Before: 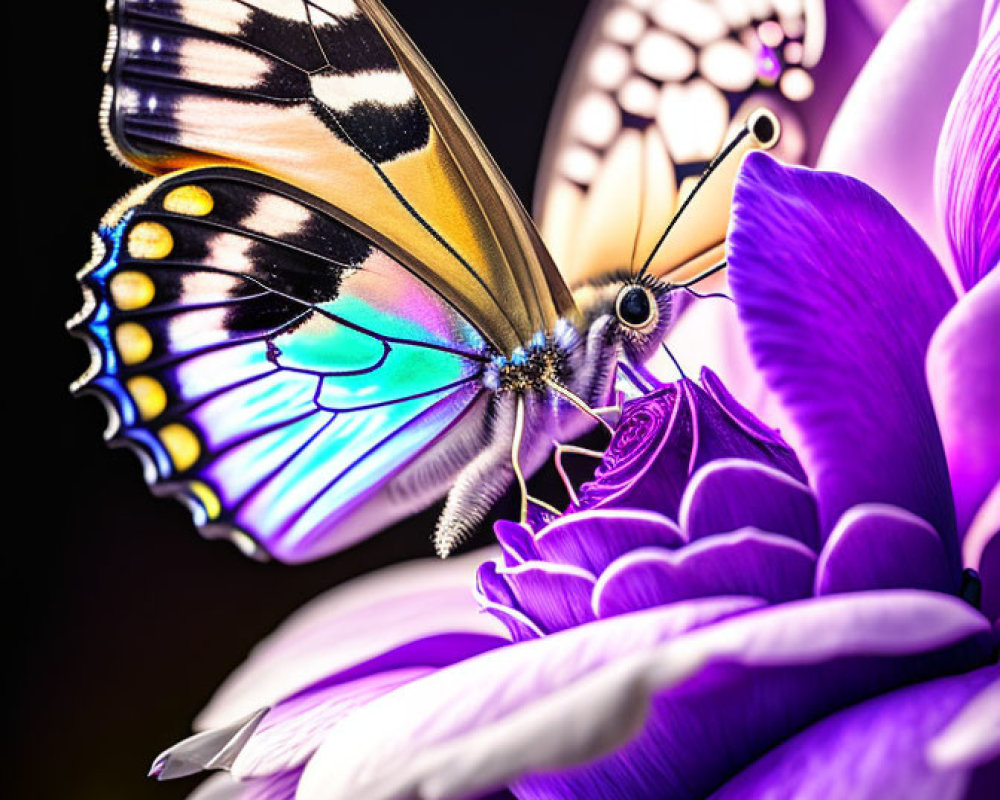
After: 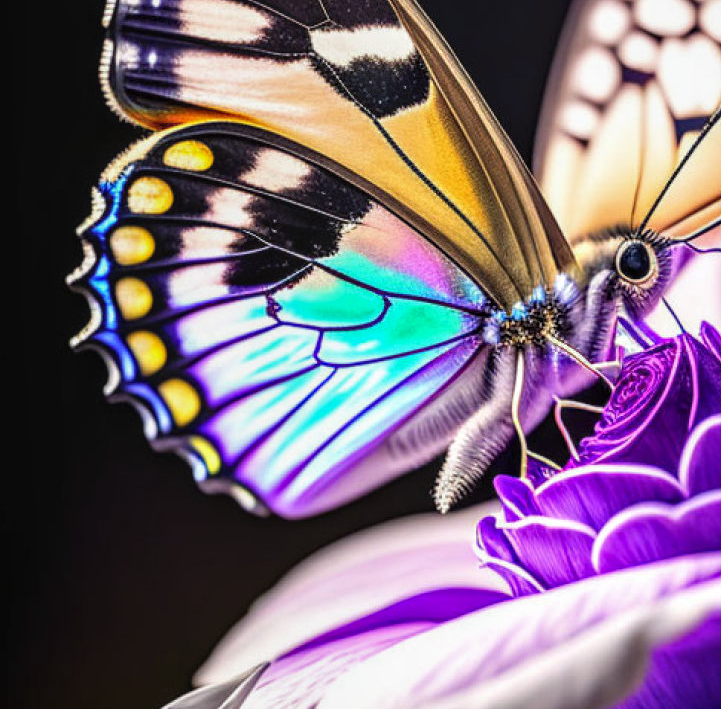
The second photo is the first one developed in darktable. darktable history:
crop: top 5.744%, right 27.835%, bottom 5.536%
local contrast: on, module defaults
